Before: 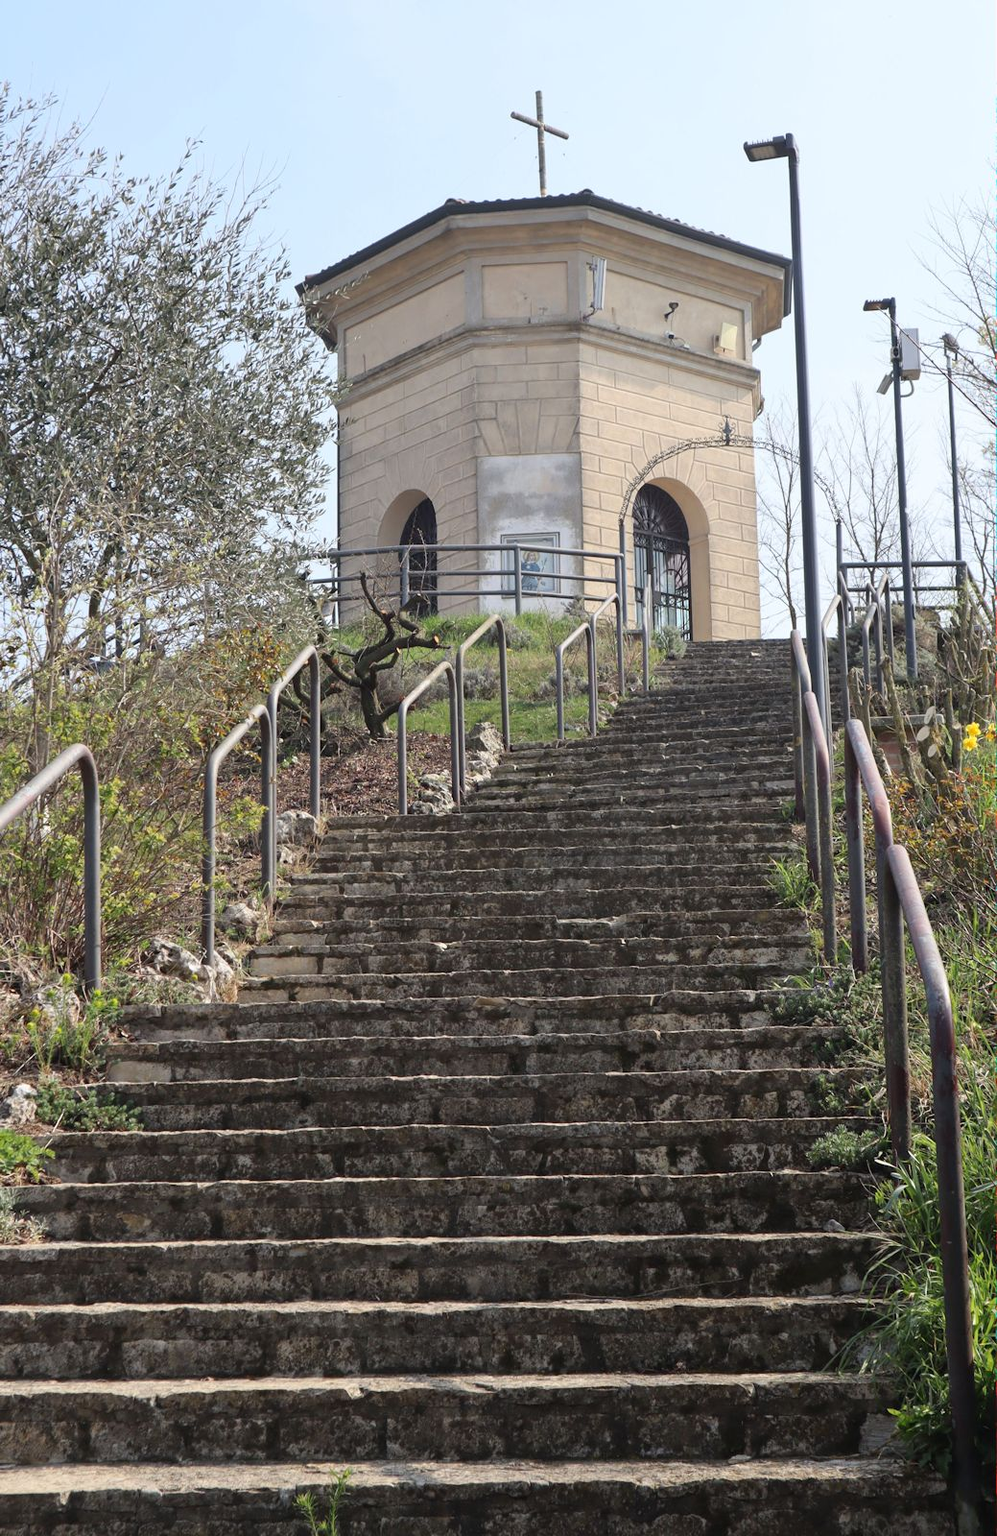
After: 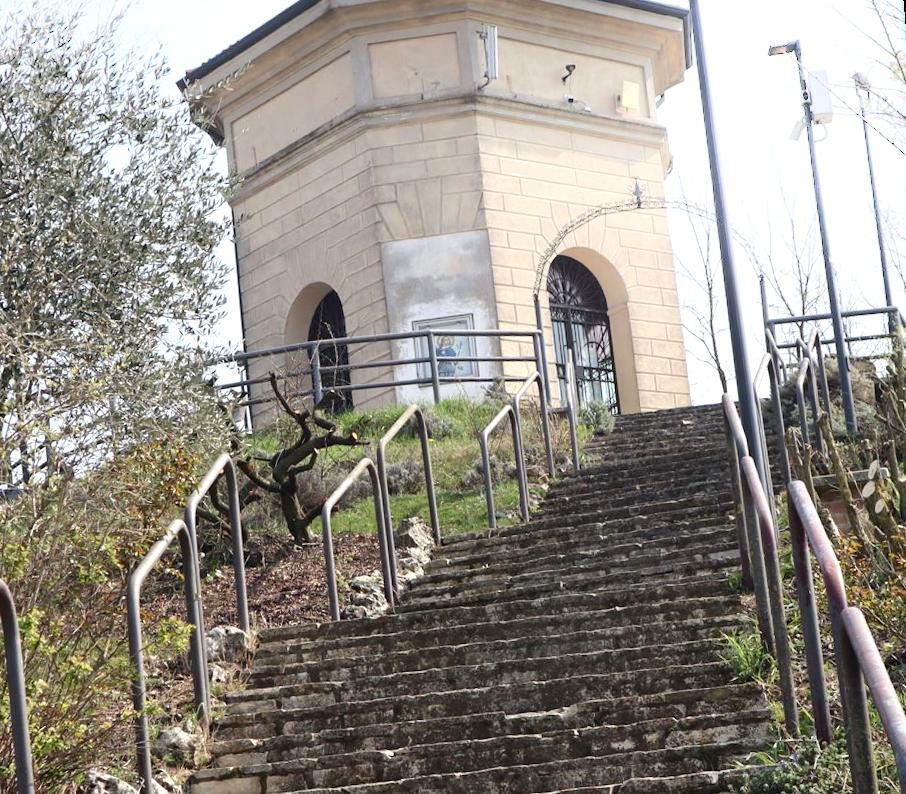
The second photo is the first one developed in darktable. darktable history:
crop and rotate: left 9.345%, top 7.22%, right 4.982%, bottom 32.331%
color balance rgb: shadows lift › luminance -20%, power › hue 72.24°, highlights gain › luminance 15%, global offset › hue 171.6°, perceptual saturation grading › highlights -30%, perceptual saturation grading › shadows 20%, global vibrance 30%, contrast 10%
rotate and perspective: rotation -5°, crop left 0.05, crop right 0.952, crop top 0.11, crop bottom 0.89
shadows and highlights: highlights 70.7, soften with gaussian
